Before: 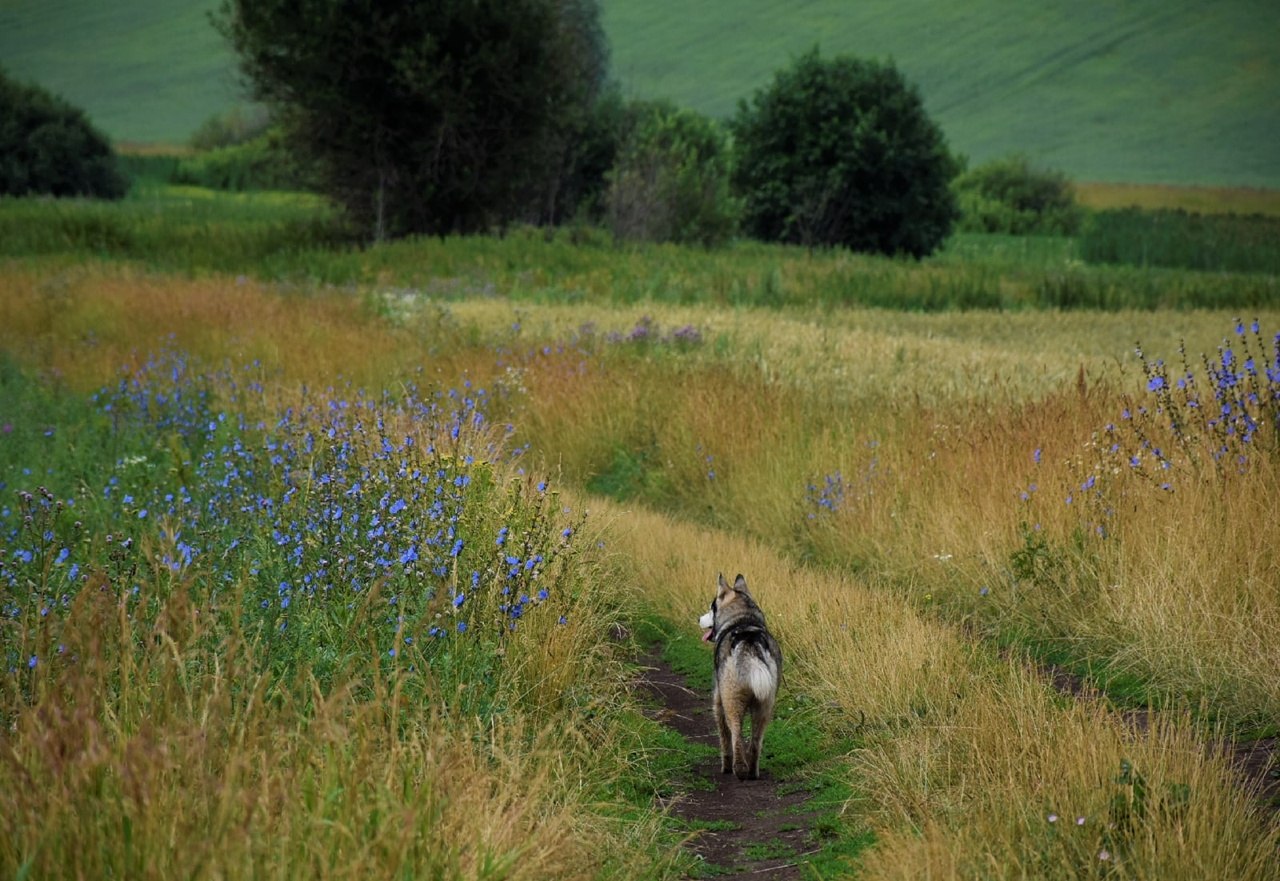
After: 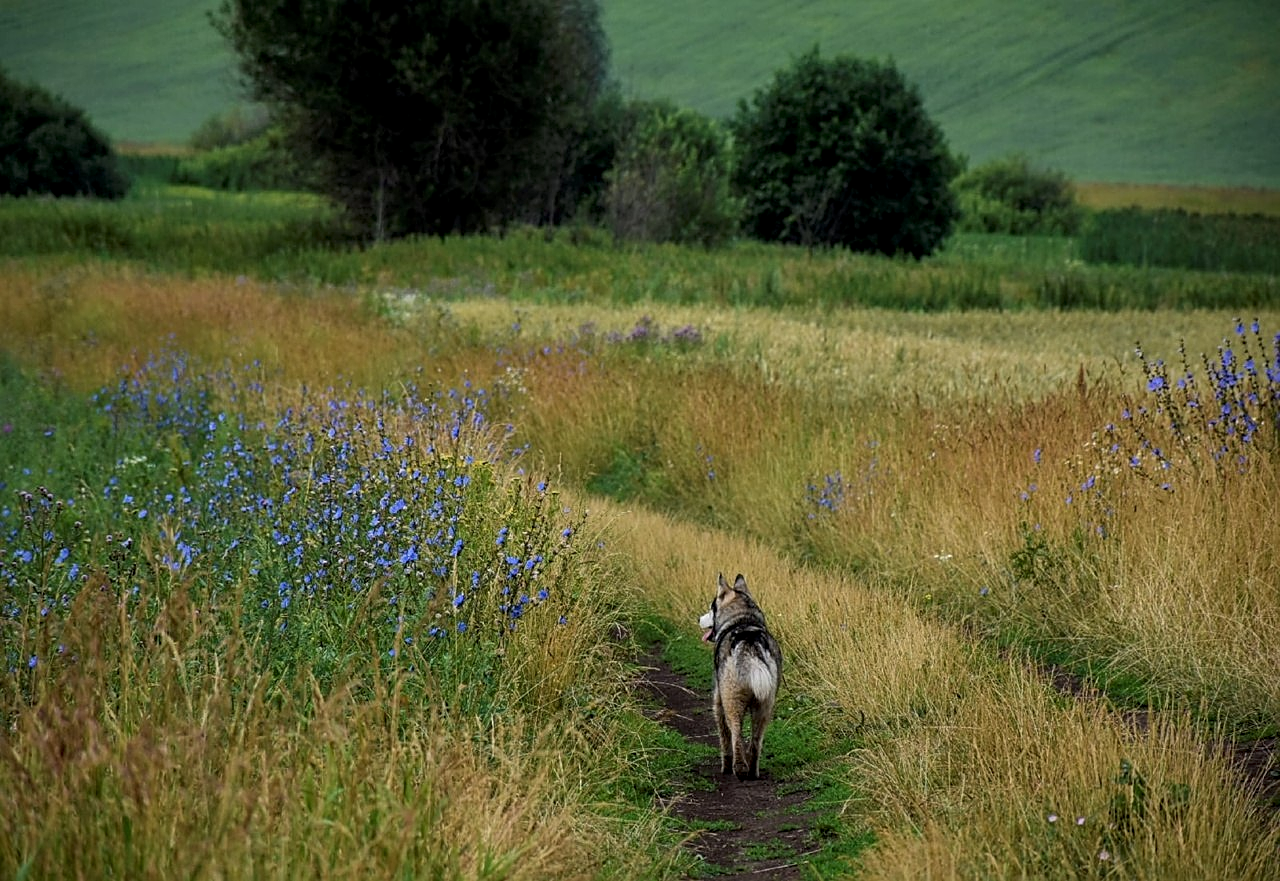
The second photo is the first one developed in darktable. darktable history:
sharpen: on, module defaults
shadows and highlights: shadows -20, white point adjustment -2, highlights -35
local contrast: on, module defaults
